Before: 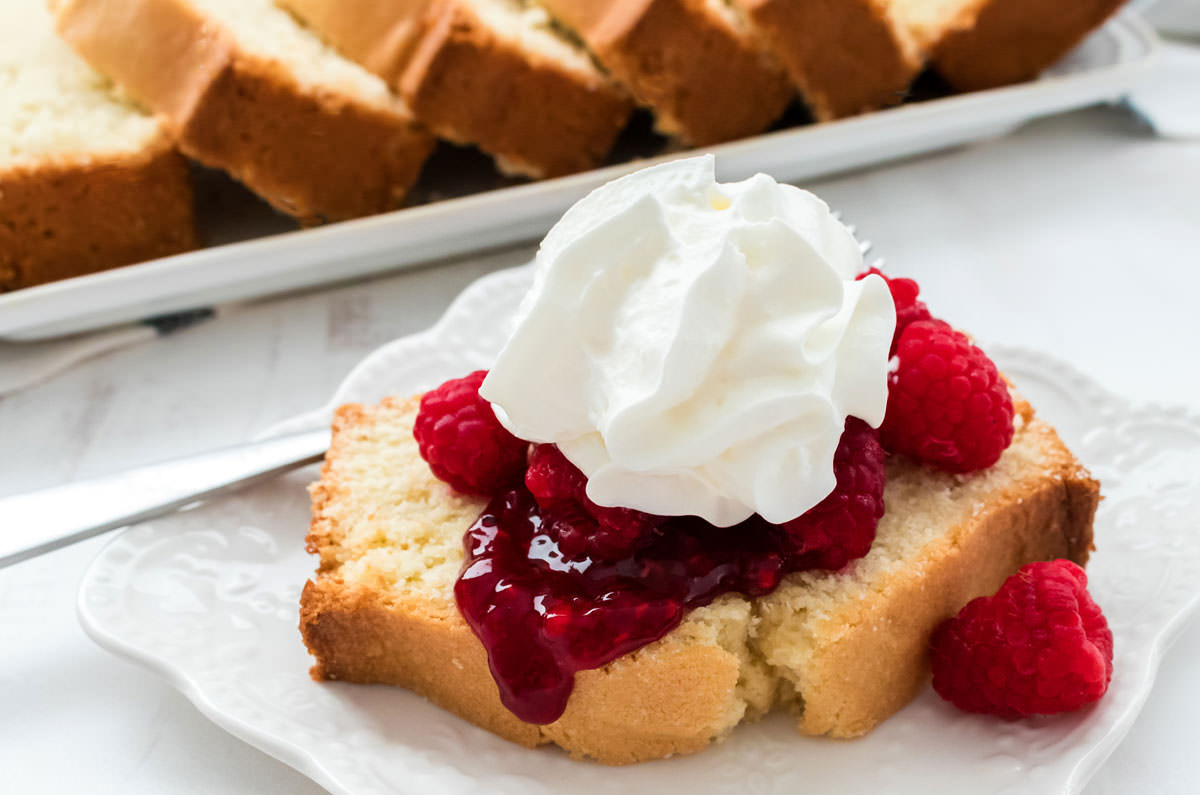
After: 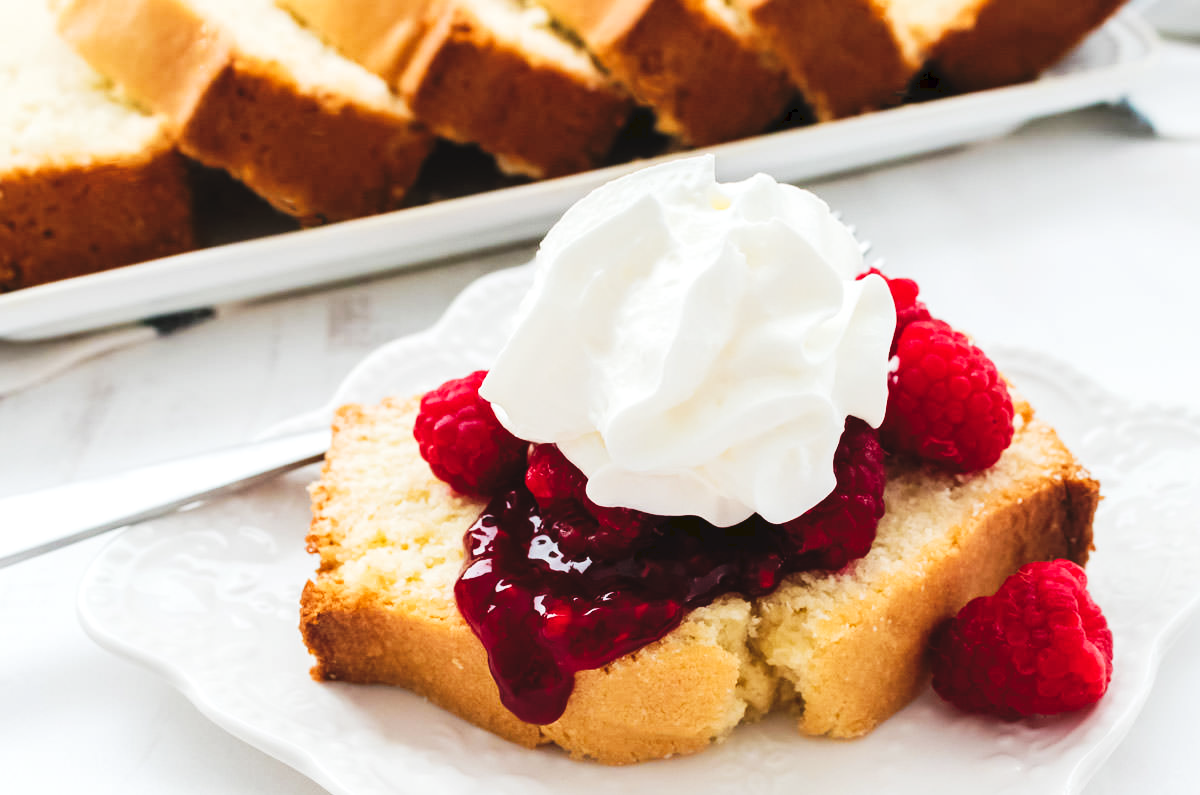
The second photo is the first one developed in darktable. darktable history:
tone equalizer: on, module defaults
levels: levels [0.026, 0.507, 0.987]
tone curve: curves: ch0 [(0, 0) (0.003, 0.072) (0.011, 0.077) (0.025, 0.082) (0.044, 0.094) (0.069, 0.106) (0.1, 0.125) (0.136, 0.145) (0.177, 0.173) (0.224, 0.216) (0.277, 0.281) (0.335, 0.356) (0.399, 0.436) (0.468, 0.53) (0.543, 0.629) (0.623, 0.724) (0.709, 0.808) (0.801, 0.88) (0.898, 0.941) (1, 1)], preserve colors none
